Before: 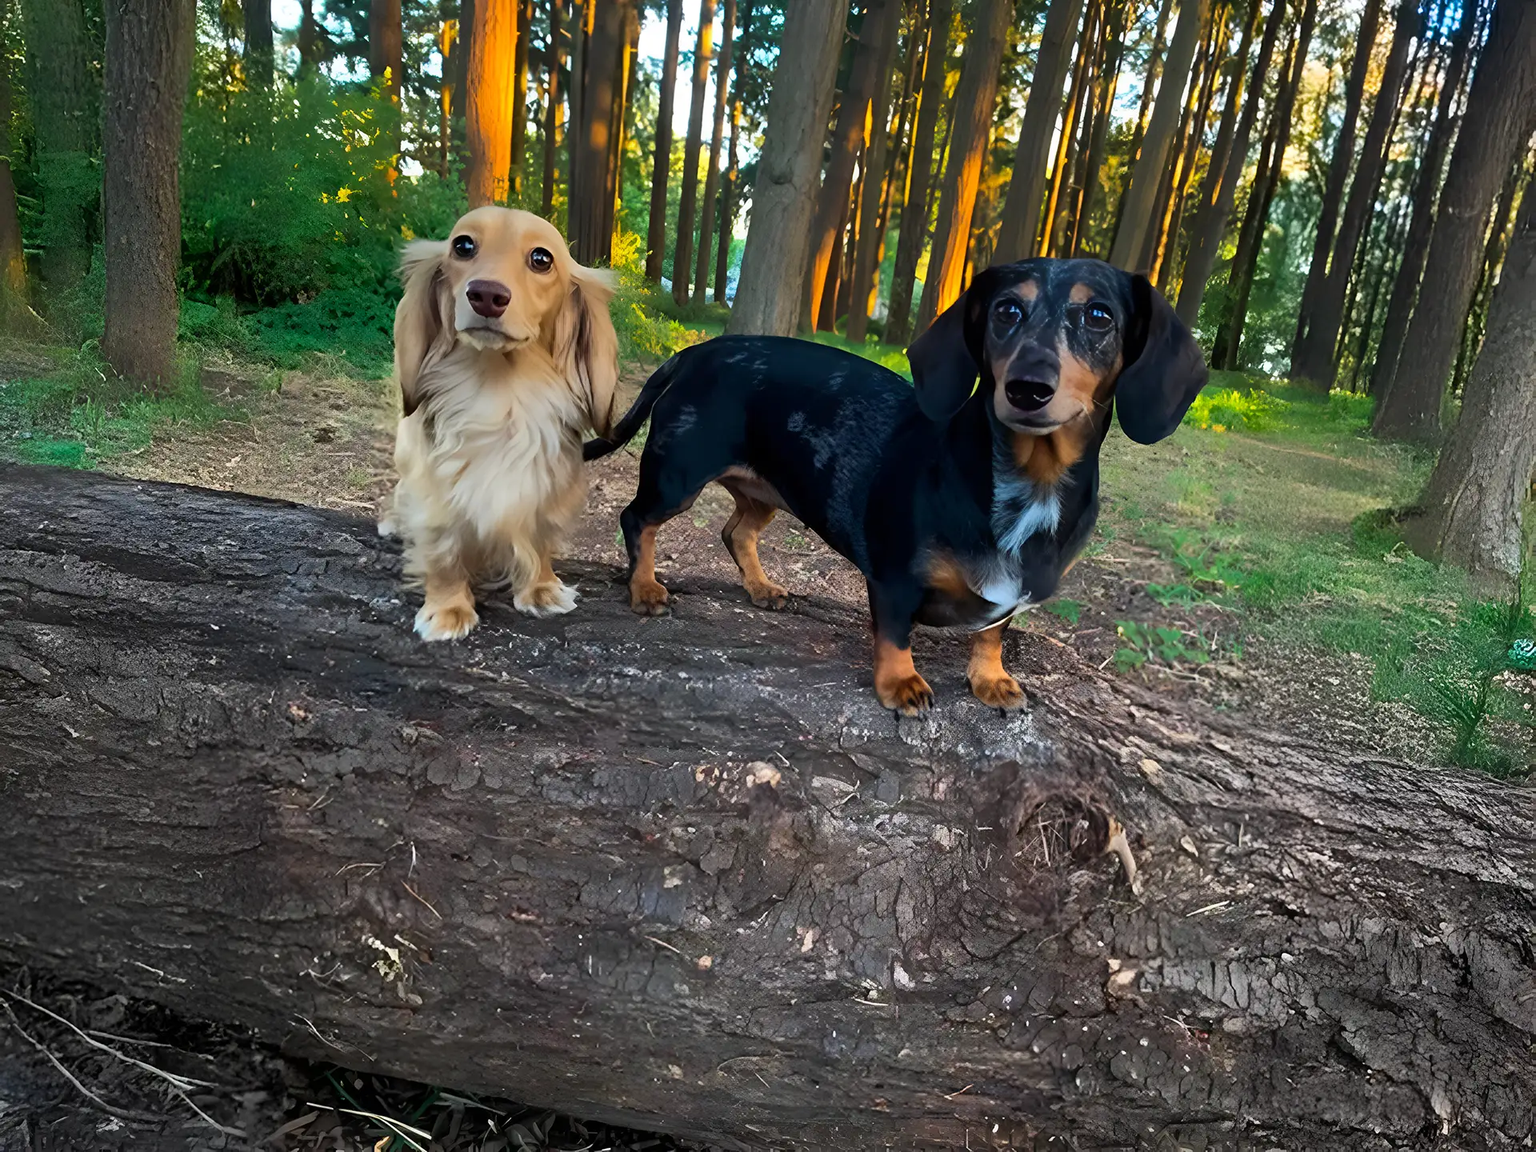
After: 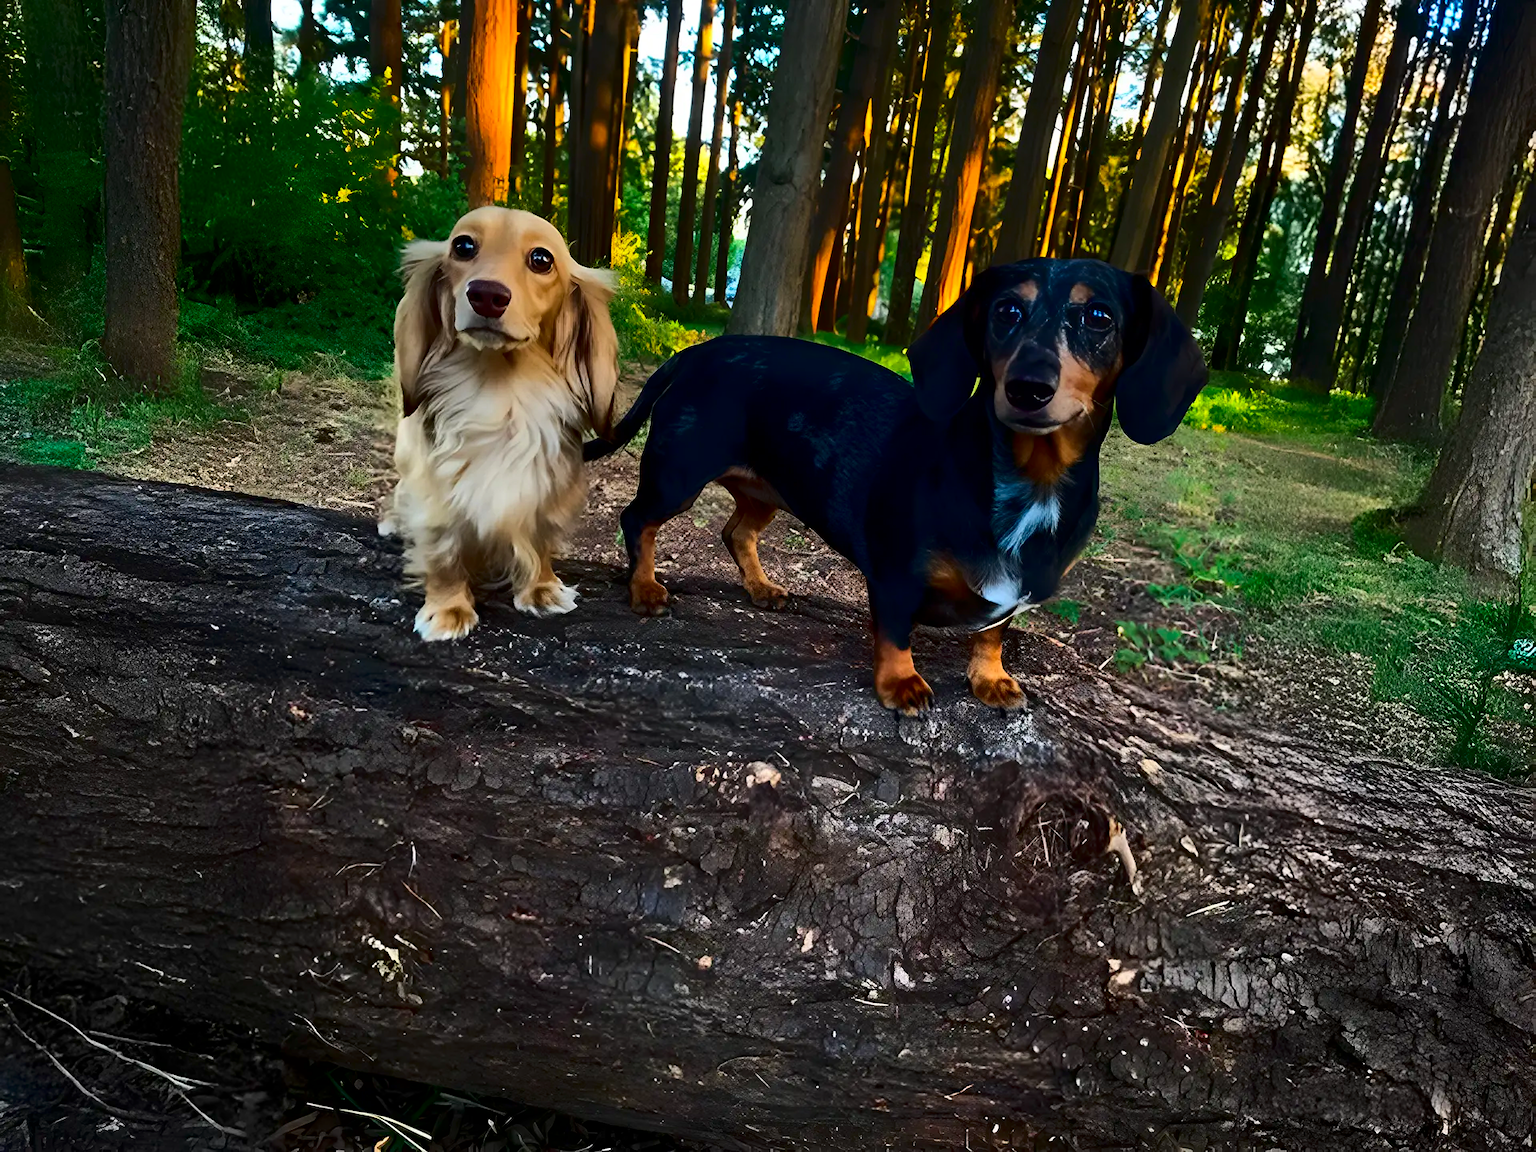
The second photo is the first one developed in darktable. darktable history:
contrast brightness saturation: contrast 0.221, brightness -0.191, saturation 0.236
